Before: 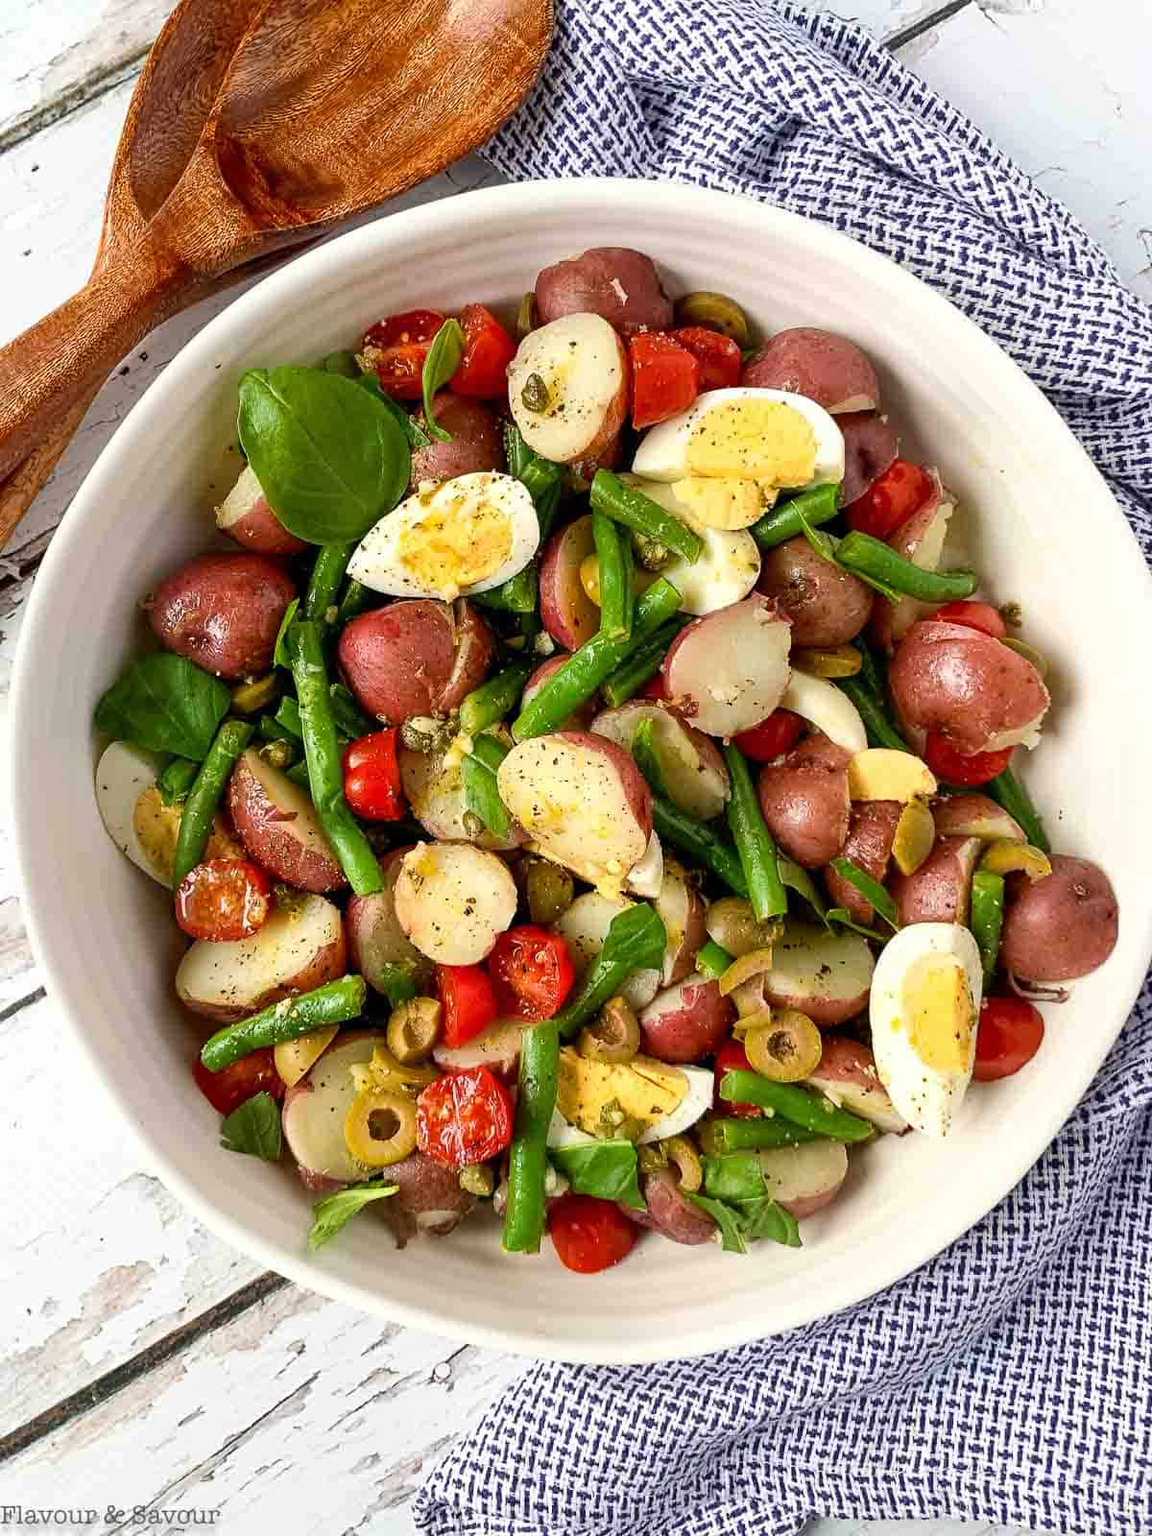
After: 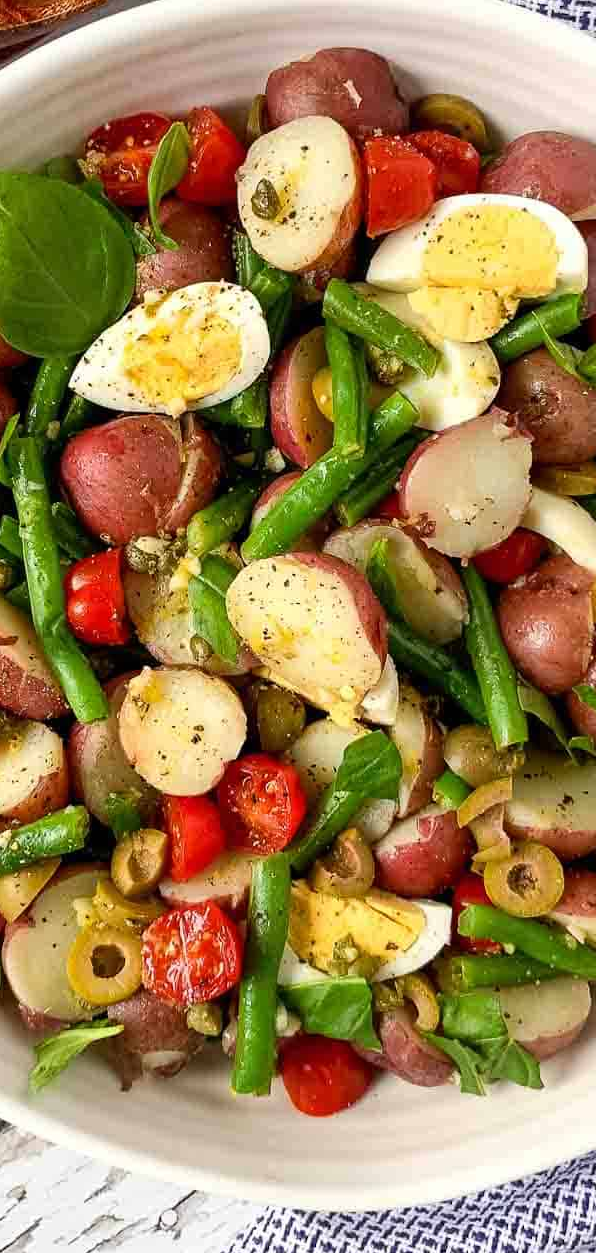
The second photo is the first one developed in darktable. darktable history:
crop and rotate: angle 0.013°, left 24.372%, top 13.158%, right 25.908%, bottom 8.505%
